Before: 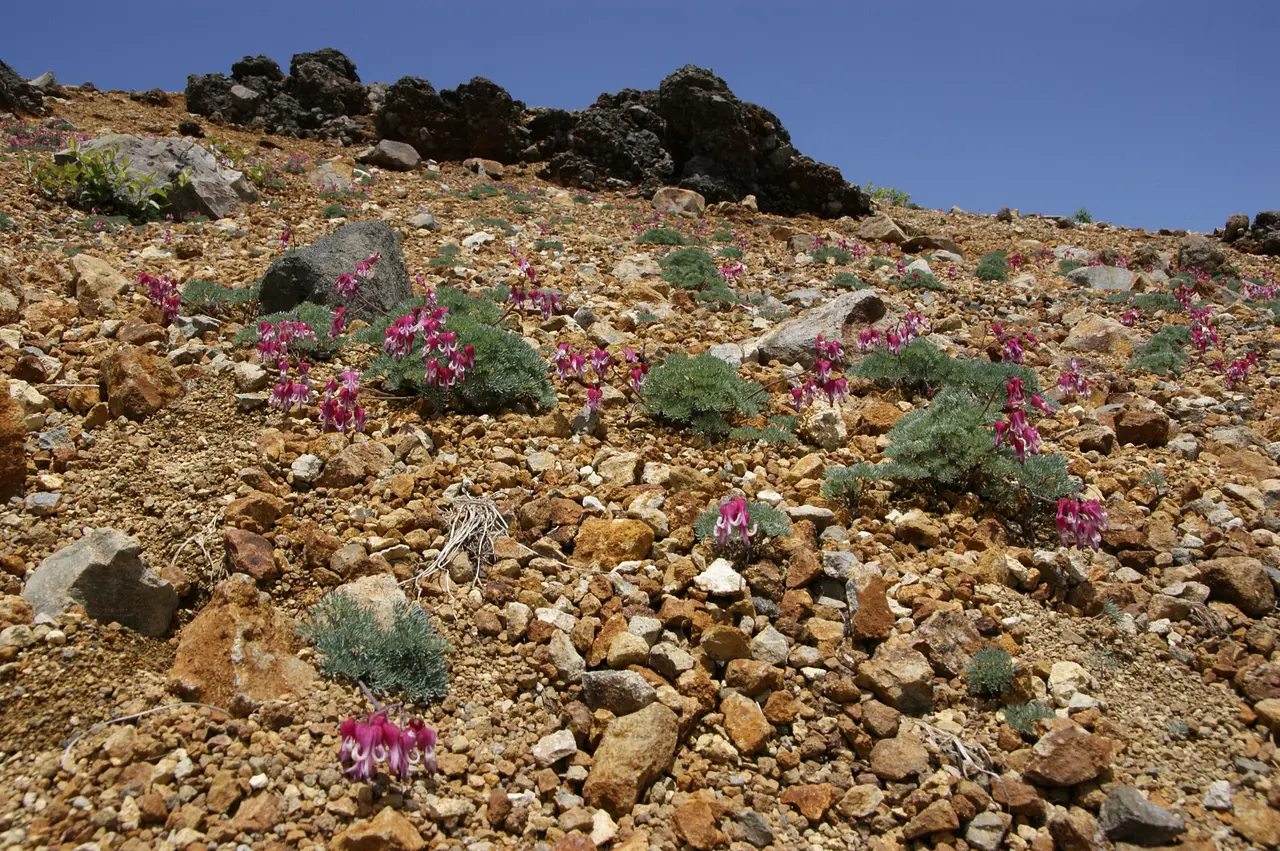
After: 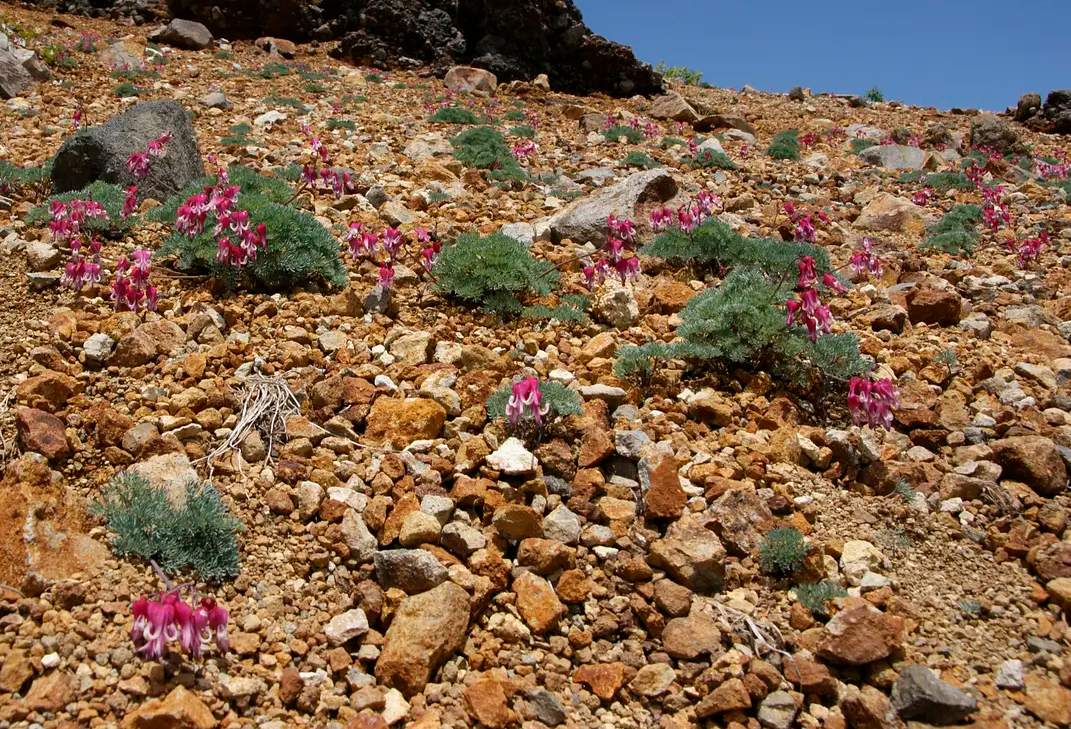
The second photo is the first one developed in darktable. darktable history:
tone curve: curves: ch0 [(0, 0) (0.003, 0.003) (0.011, 0.011) (0.025, 0.025) (0.044, 0.044) (0.069, 0.069) (0.1, 0.099) (0.136, 0.135) (0.177, 0.176) (0.224, 0.223) (0.277, 0.275) (0.335, 0.333) (0.399, 0.396) (0.468, 0.465) (0.543, 0.541) (0.623, 0.622) (0.709, 0.708) (0.801, 0.8) (0.898, 0.897) (1, 1)], preserve colors none
crop: left 16.315%, top 14.246%
